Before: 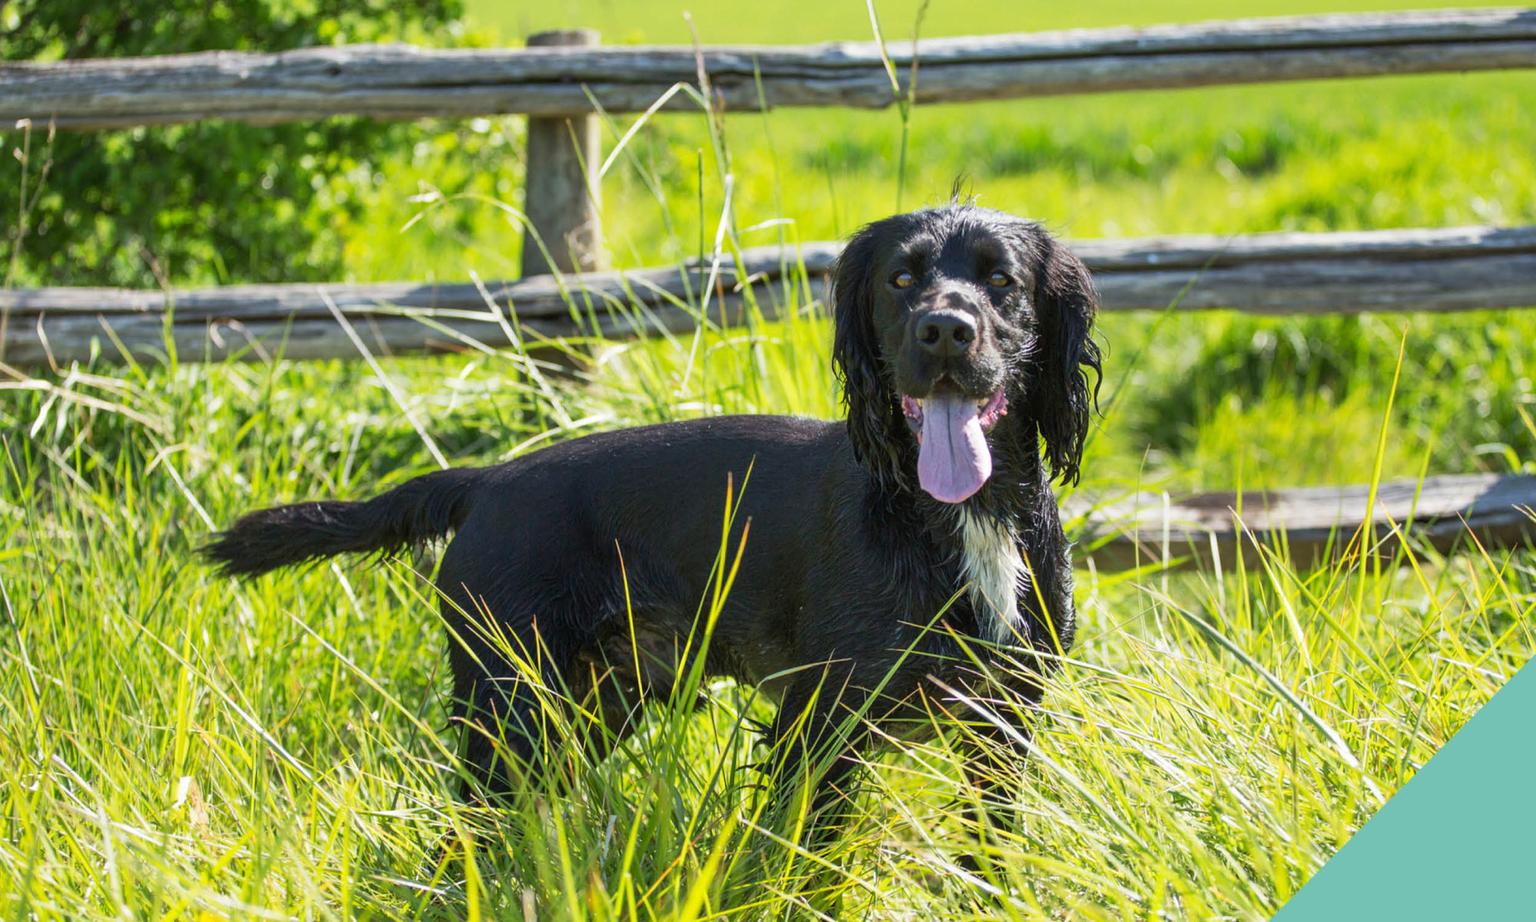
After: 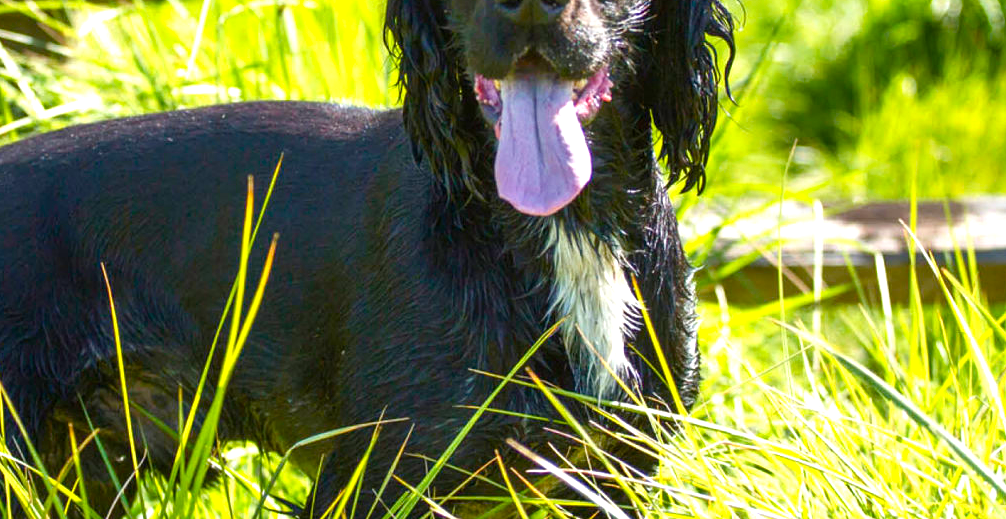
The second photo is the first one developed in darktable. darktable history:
crop: left 35.03%, top 36.625%, right 14.663%, bottom 20.057%
color balance rgb: linear chroma grading › shadows -2.2%, linear chroma grading › highlights -15%, linear chroma grading › global chroma -10%, linear chroma grading › mid-tones -10%, perceptual saturation grading › global saturation 45%, perceptual saturation grading › highlights -50%, perceptual saturation grading › shadows 30%, perceptual brilliance grading › global brilliance 18%, global vibrance 45%
